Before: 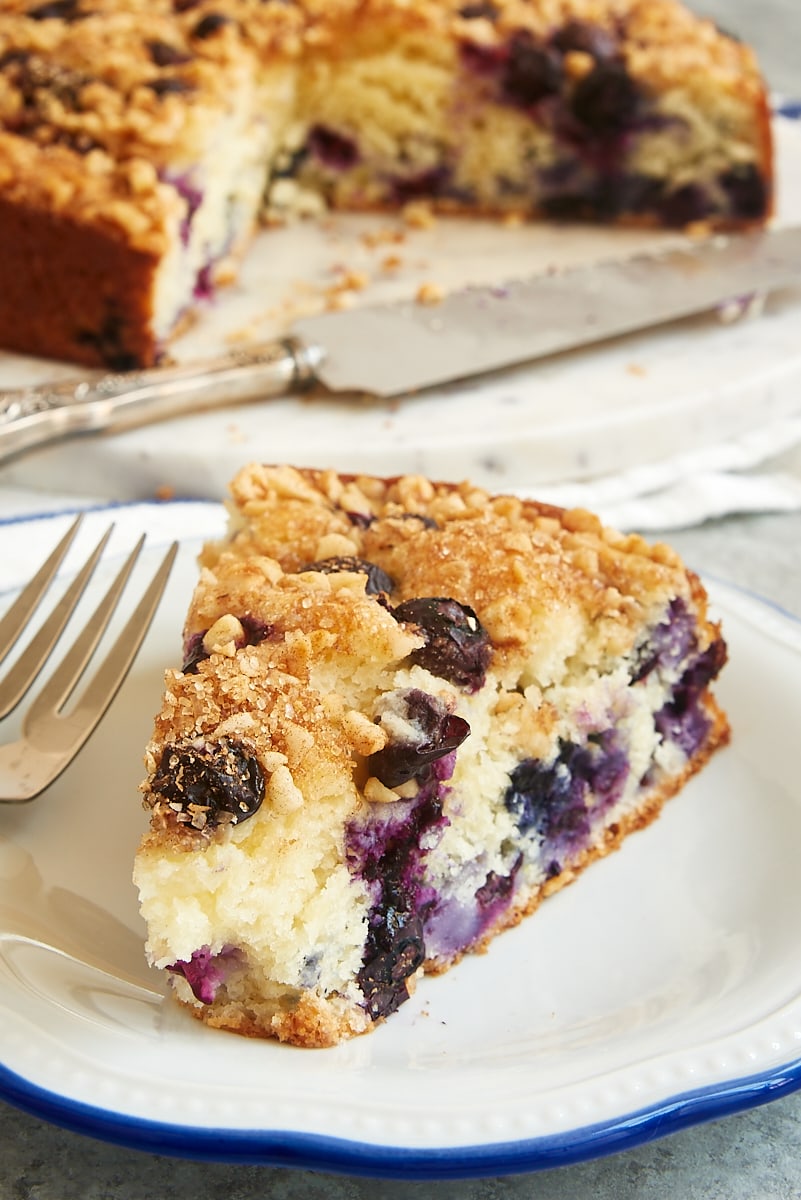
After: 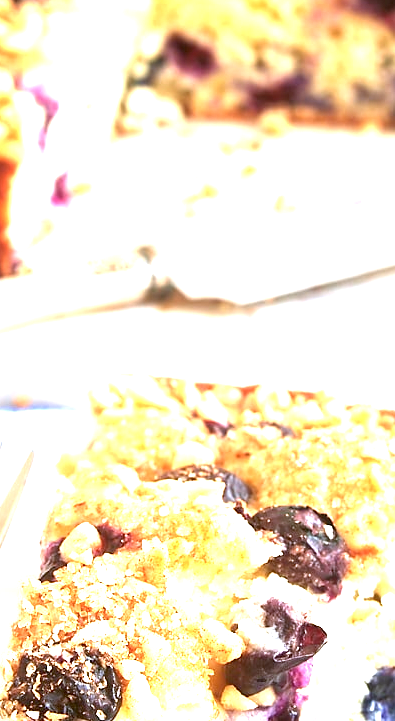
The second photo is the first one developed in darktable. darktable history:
crop: left 17.898%, top 7.747%, right 32.786%, bottom 32.166%
exposure: black level correction 0.001, exposure 1.81 EV, compensate exposure bias true, compensate highlight preservation false
color calibration: illuminant as shot in camera, x 0.37, y 0.382, temperature 4319.68 K
